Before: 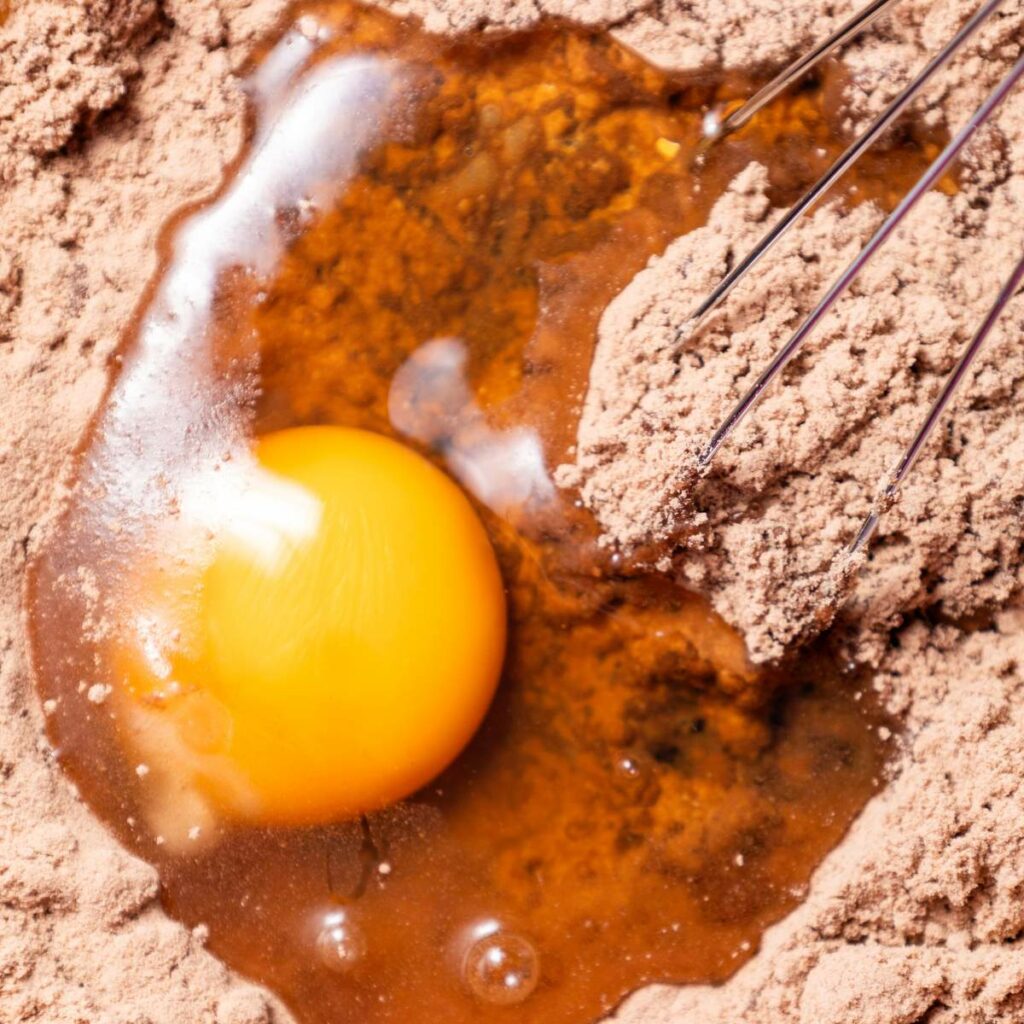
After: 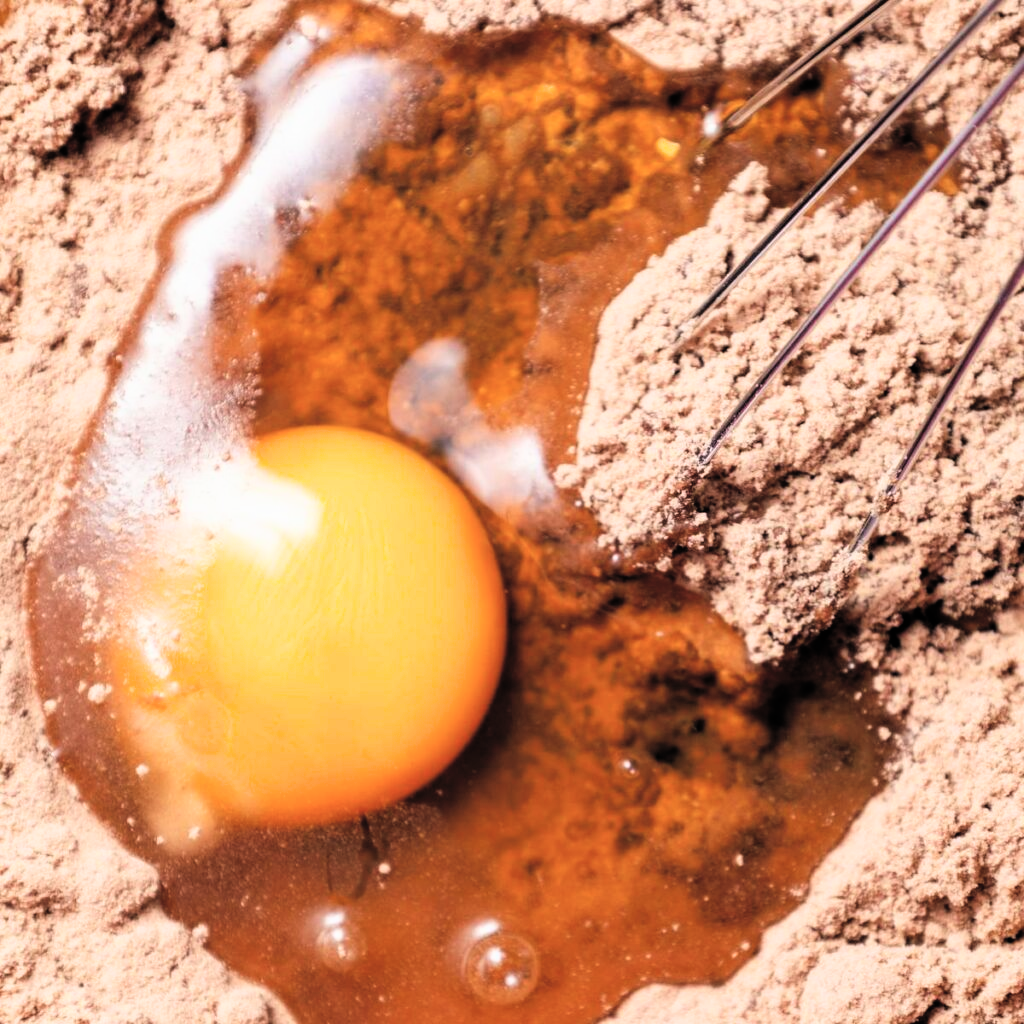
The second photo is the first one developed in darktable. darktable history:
exposure: black level correction -0.014, exposure -0.195 EV, compensate exposure bias true, compensate highlight preservation false
filmic rgb: black relative exposure -5.53 EV, white relative exposure 2.52 EV, target black luminance 0%, hardness 4.54, latitude 66.92%, contrast 1.443, shadows ↔ highlights balance -3.92%
contrast brightness saturation: contrast 0.026, brightness 0.066, saturation 0.132
